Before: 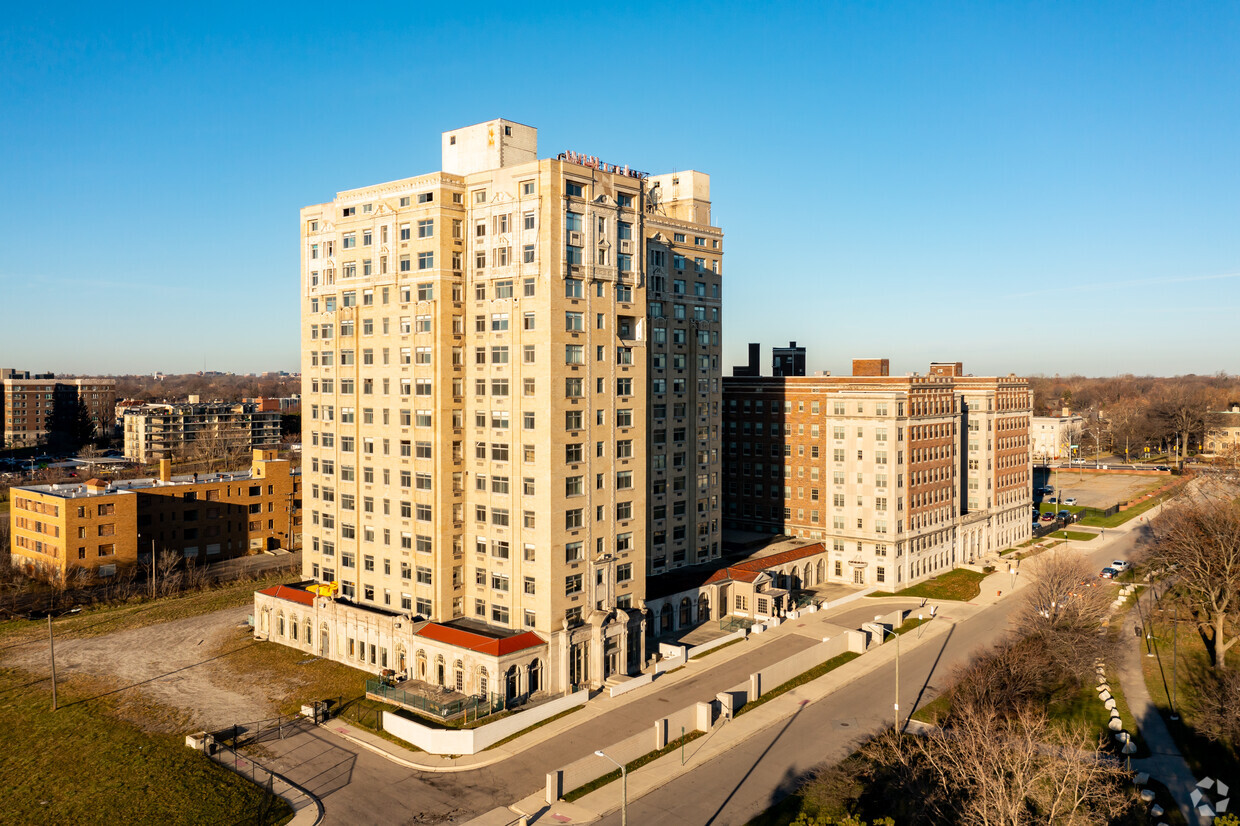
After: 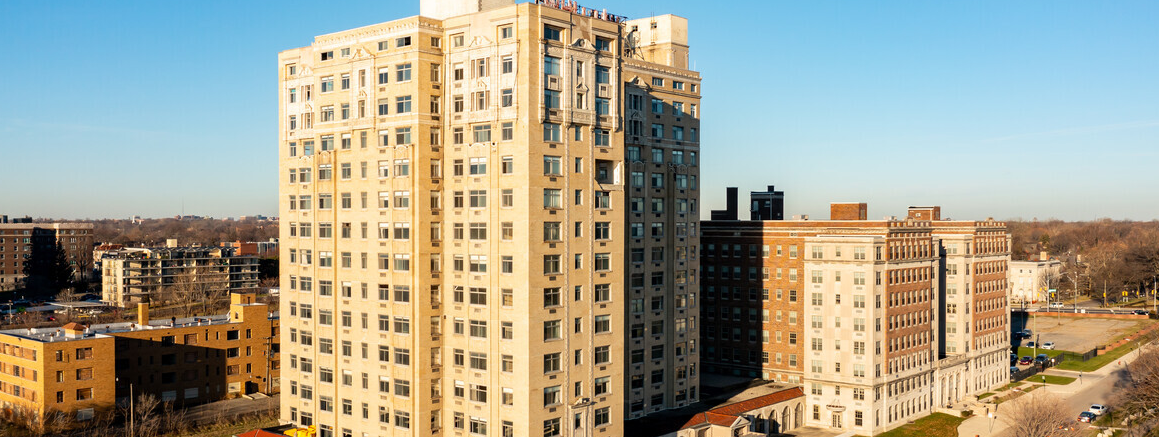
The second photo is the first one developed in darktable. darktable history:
crop: left 1.781%, top 18.922%, right 4.686%, bottom 28.114%
